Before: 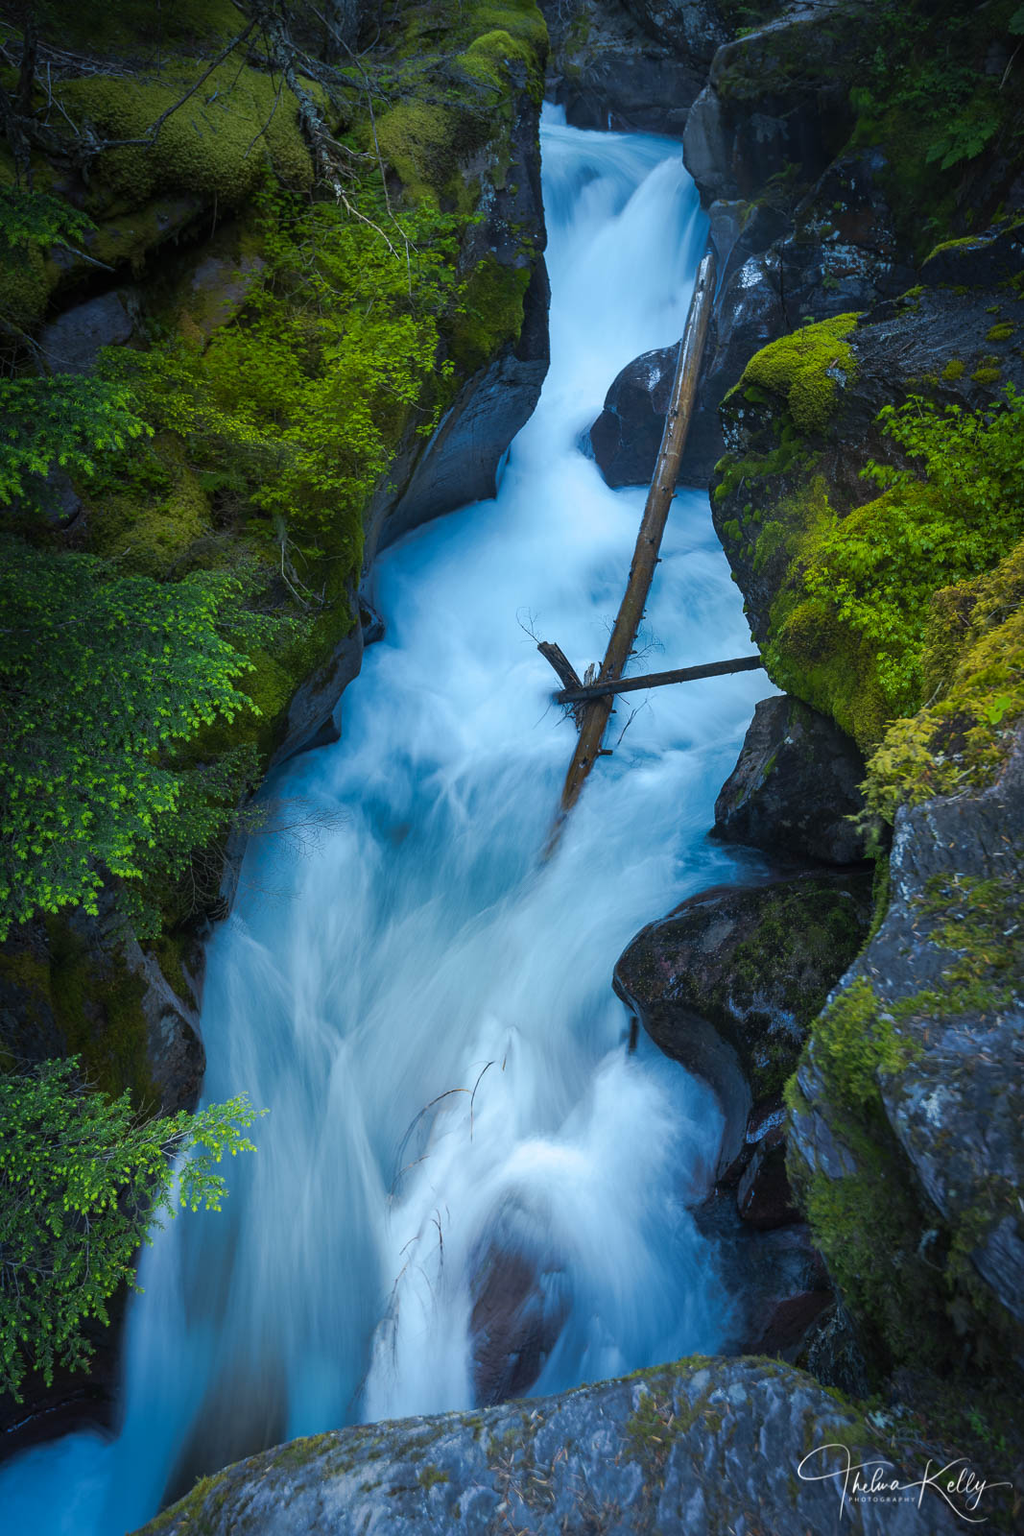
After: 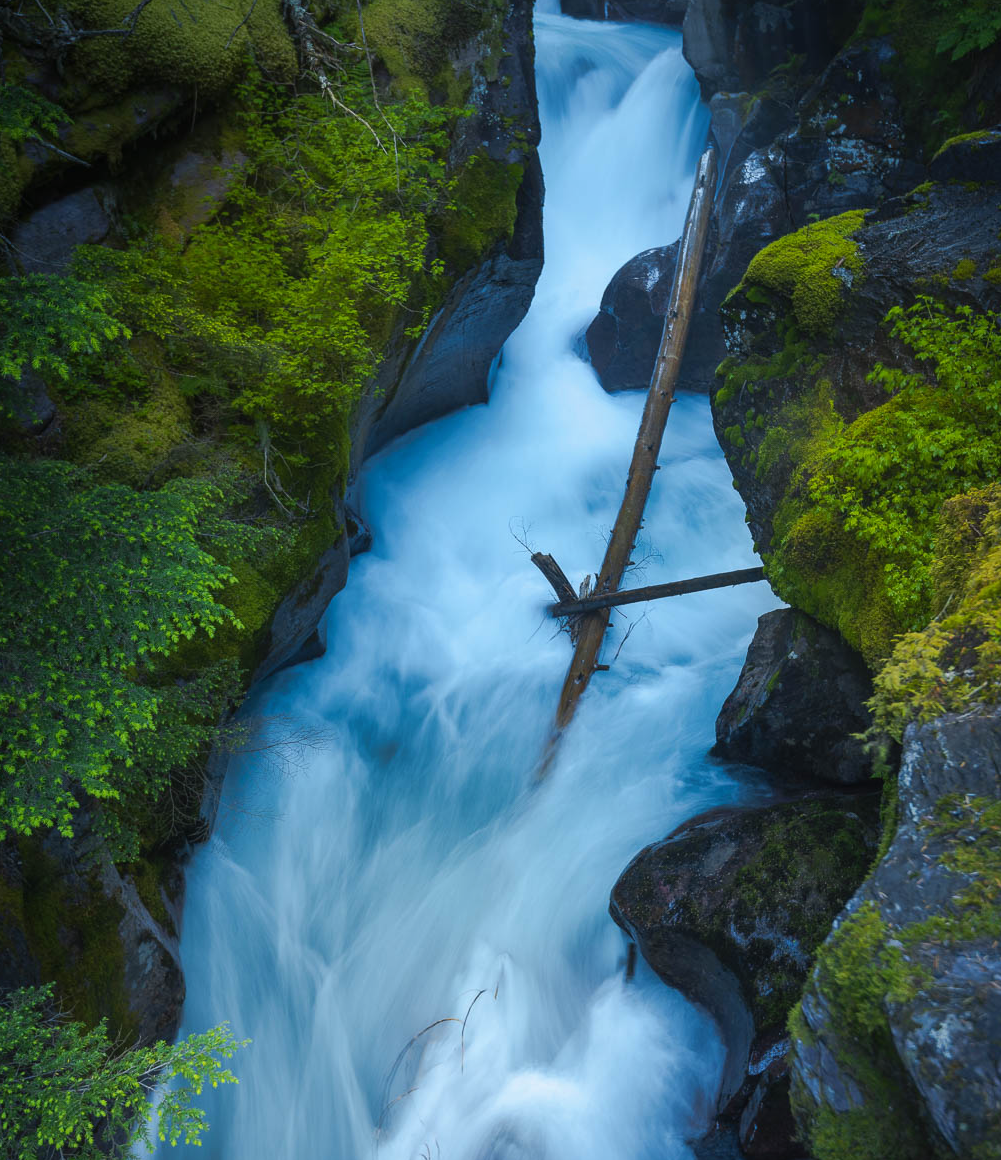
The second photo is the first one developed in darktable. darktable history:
crop: left 2.737%, top 7.287%, right 3.421%, bottom 20.179%
contrast equalizer: octaves 7, y [[0.6 ×6], [0.55 ×6], [0 ×6], [0 ×6], [0 ×6]], mix -0.2
